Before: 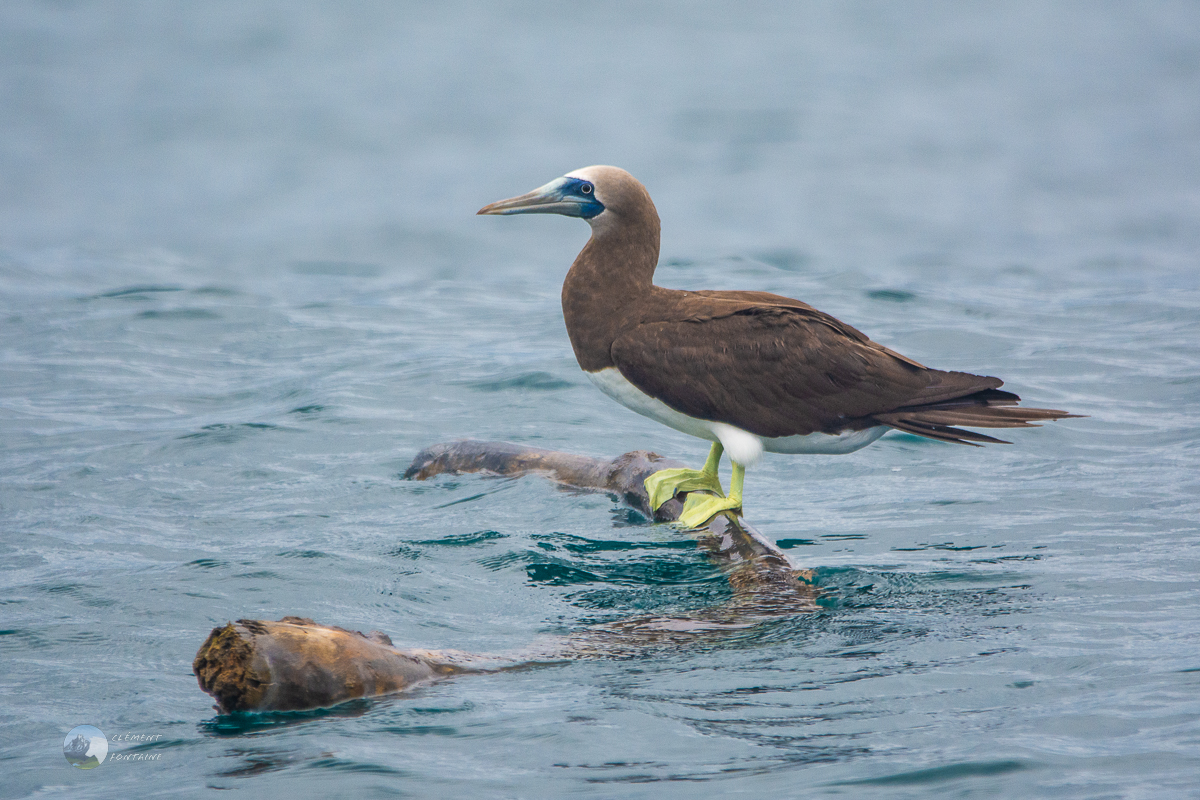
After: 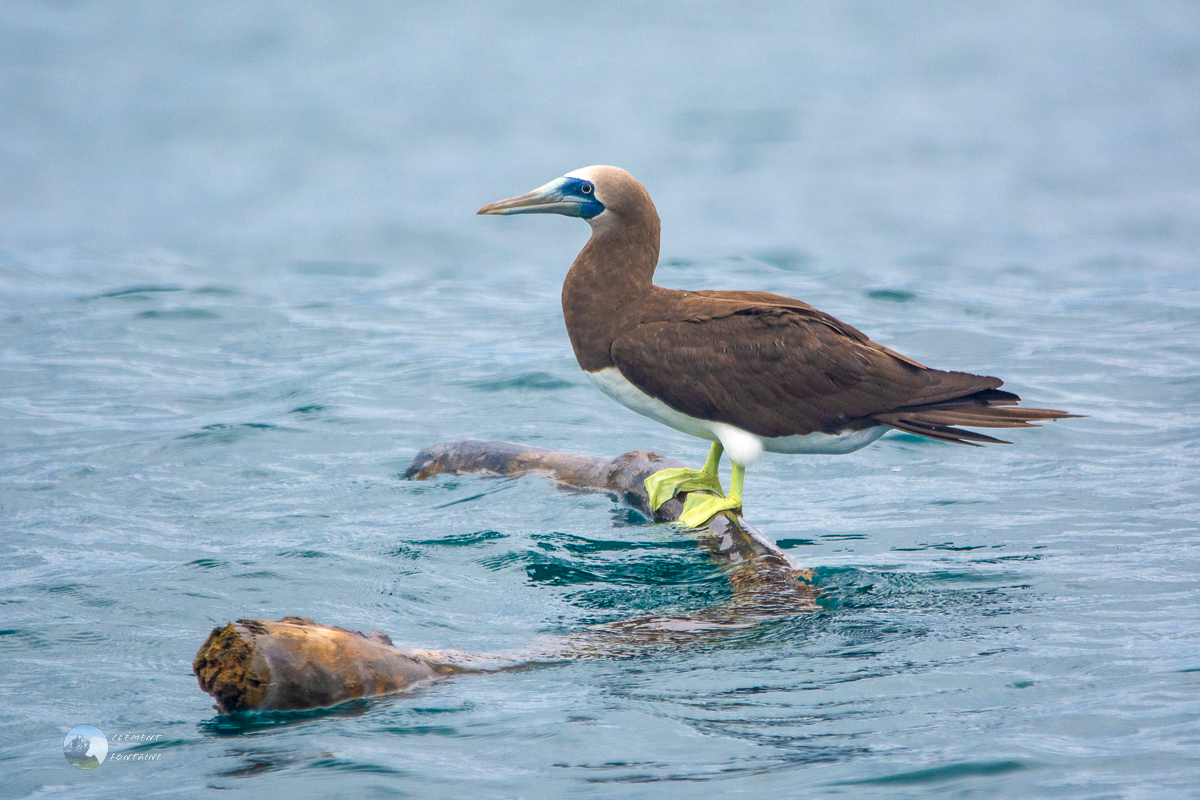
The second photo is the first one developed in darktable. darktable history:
exposure: black level correction 0.005, exposure 0.286 EV, compensate highlight preservation false
tone equalizer: on, module defaults
contrast brightness saturation: saturation 0.18
